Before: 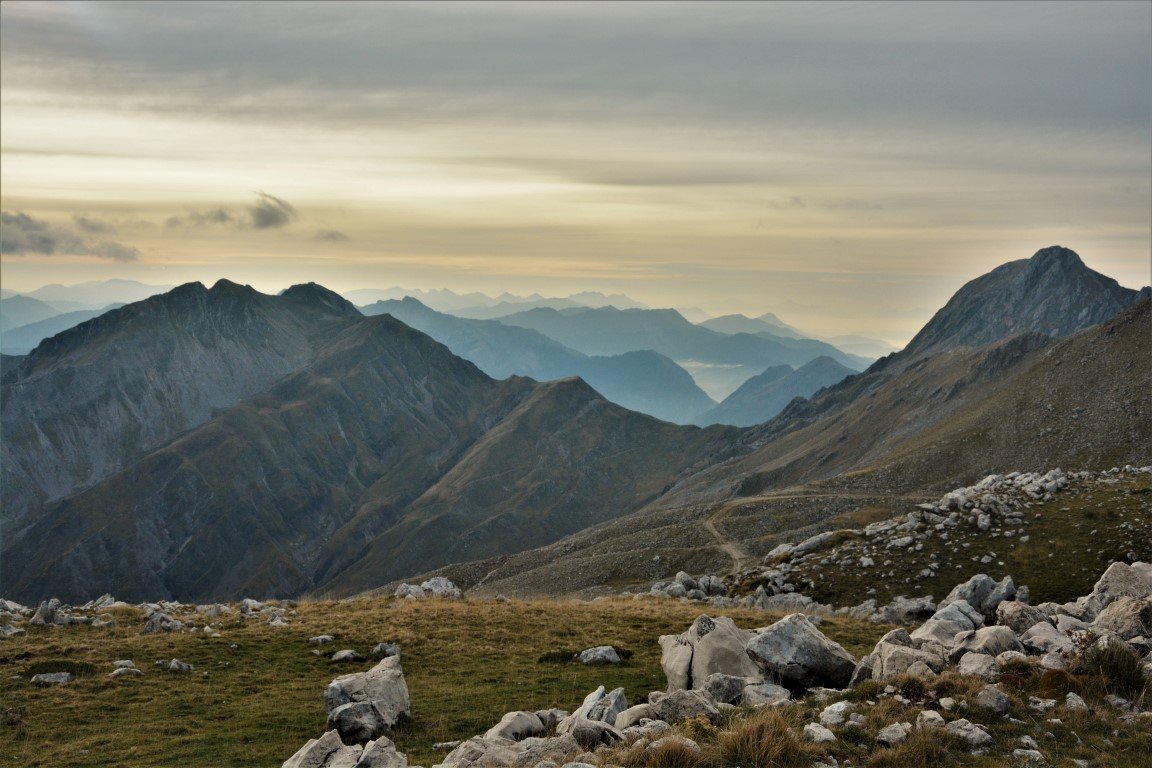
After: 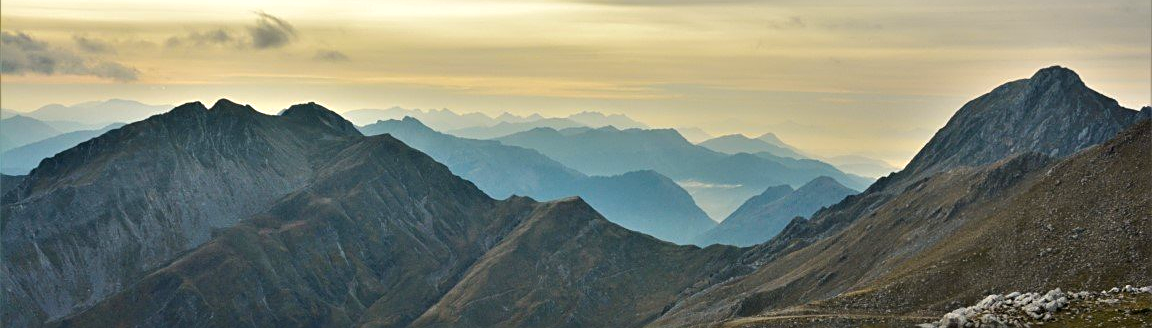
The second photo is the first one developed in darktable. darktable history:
crop and rotate: top 23.468%, bottom 33.816%
sharpen: on, module defaults
color balance rgb: power › hue 74.07°, perceptual saturation grading › global saturation 29.879%, perceptual brilliance grading › highlights 6.856%, perceptual brilliance grading › mid-tones 16.717%, perceptual brilliance grading › shadows -5.241%
